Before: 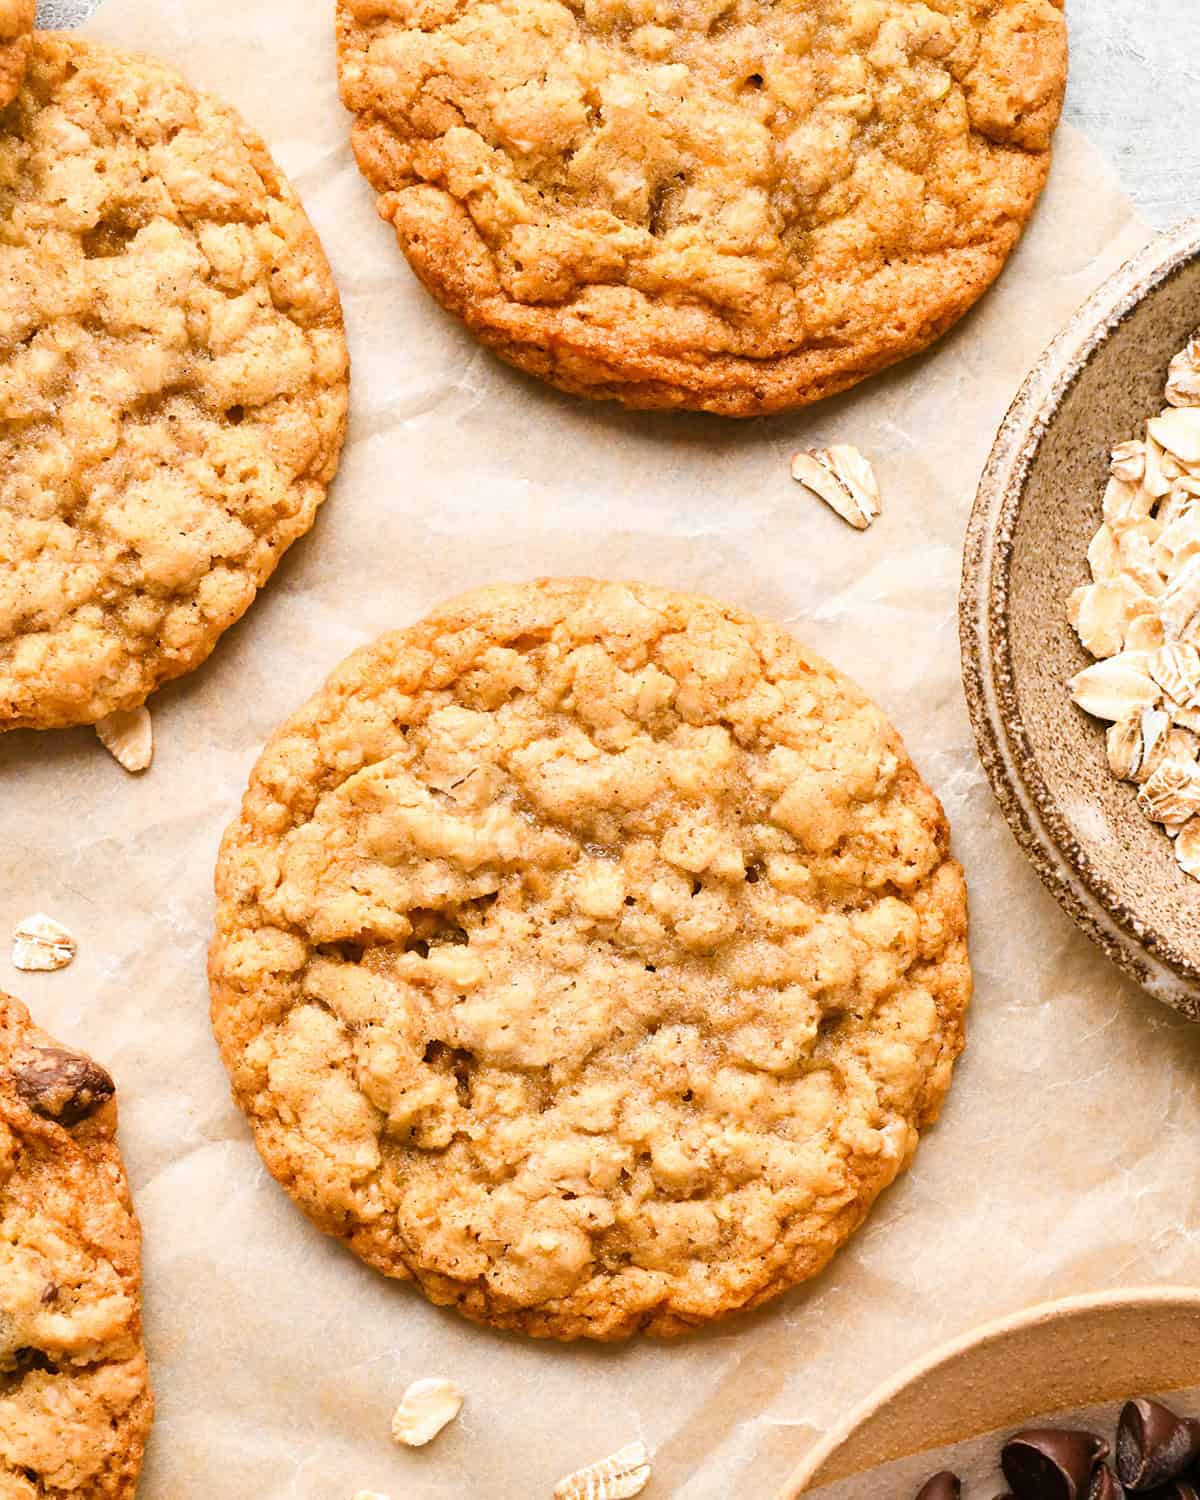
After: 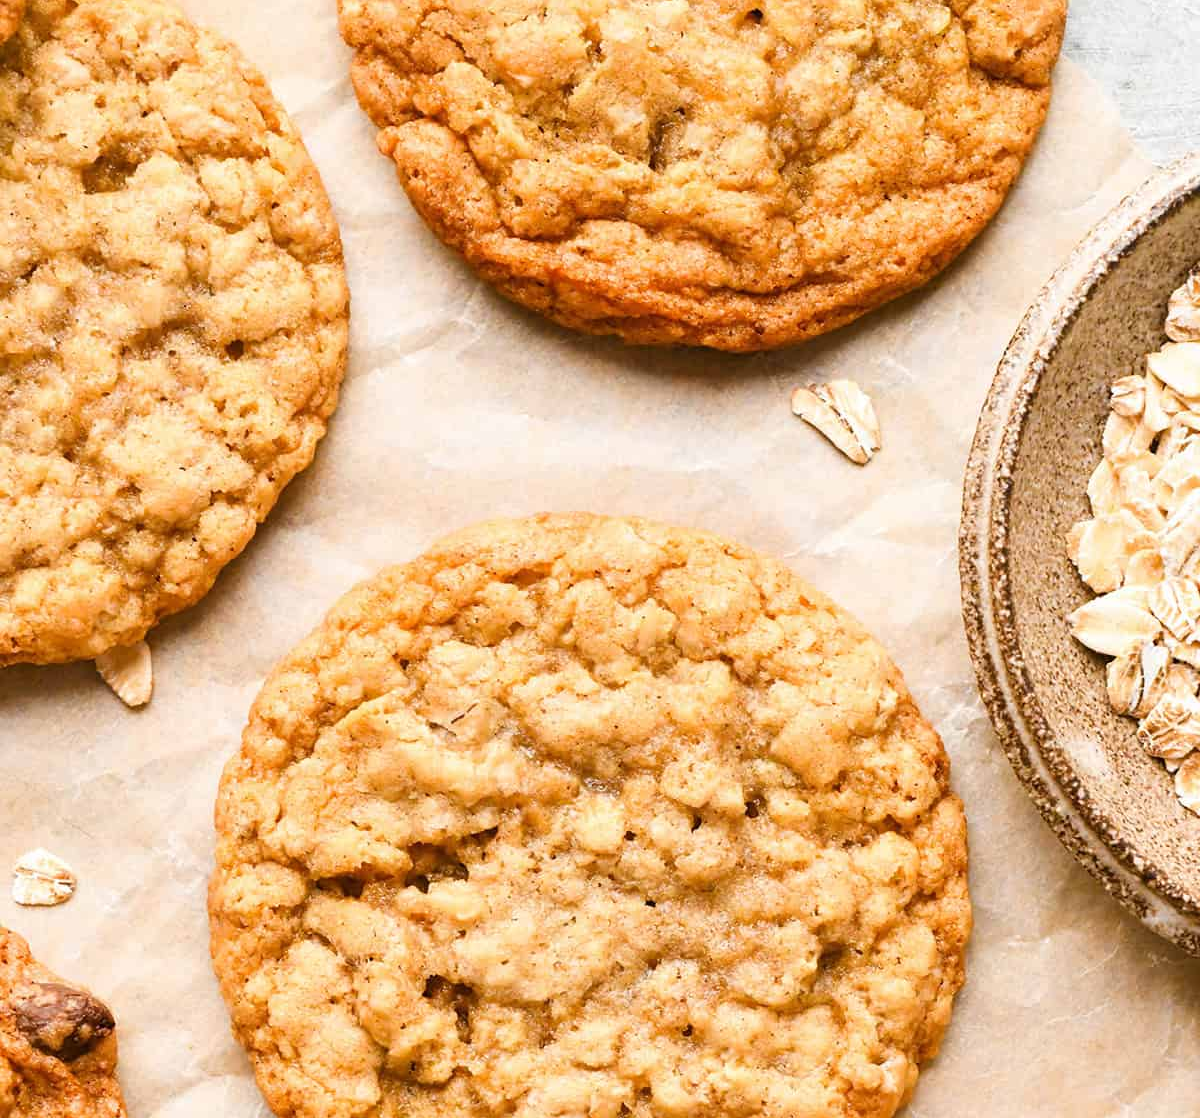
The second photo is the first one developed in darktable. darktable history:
crop: top 4.343%, bottom 21.083%
